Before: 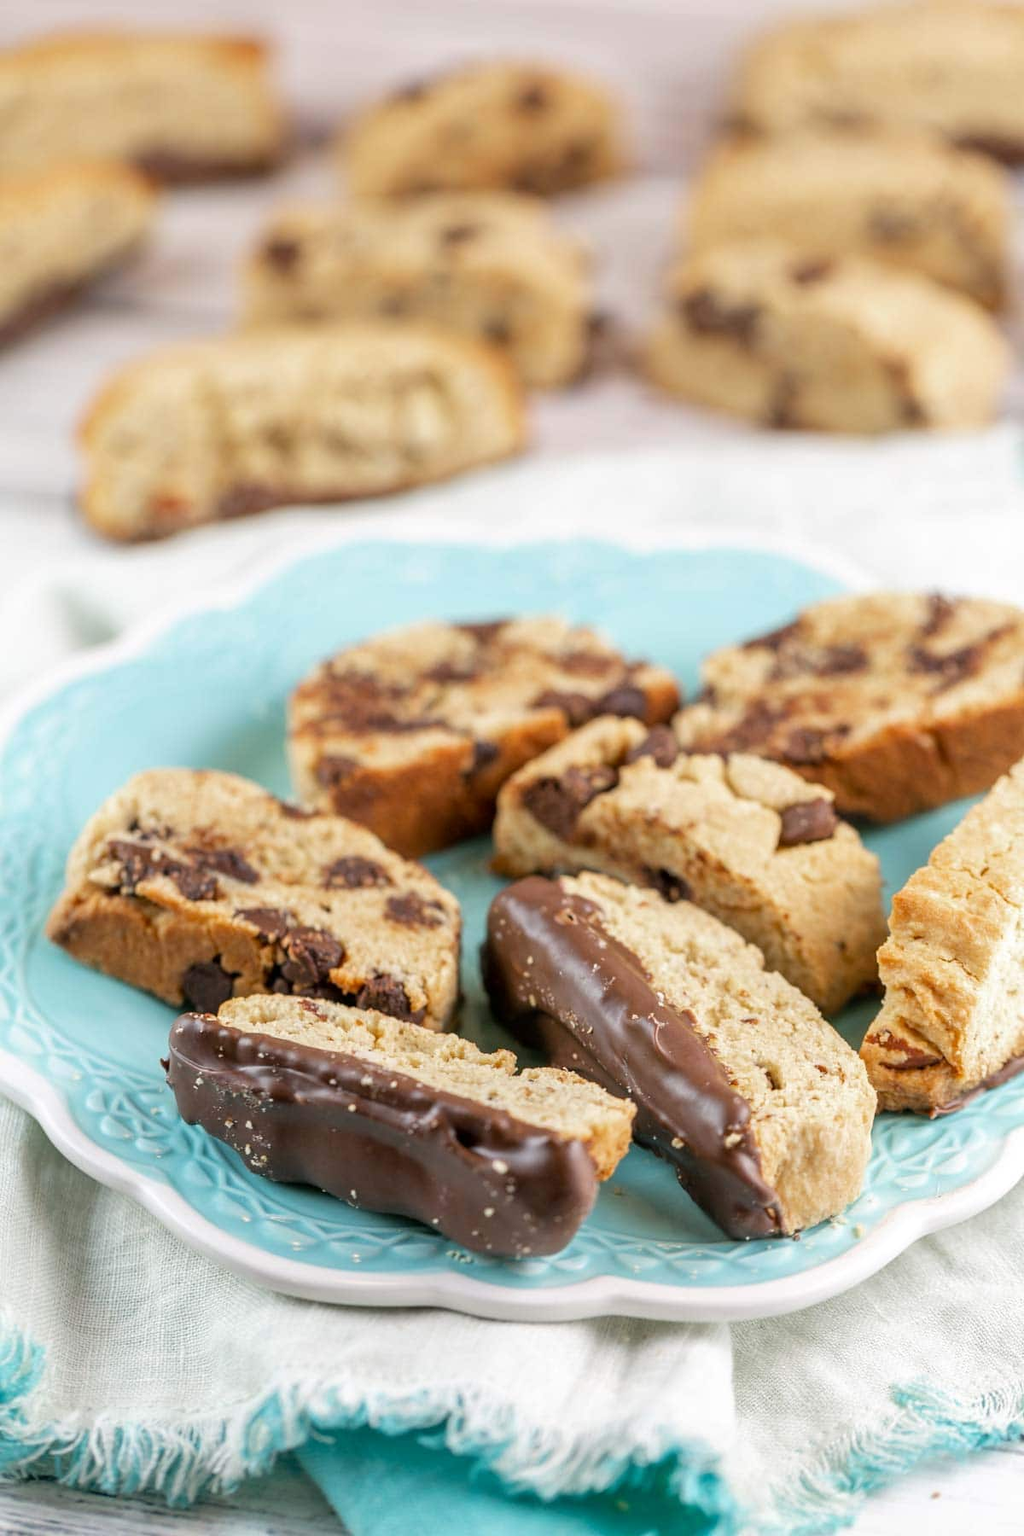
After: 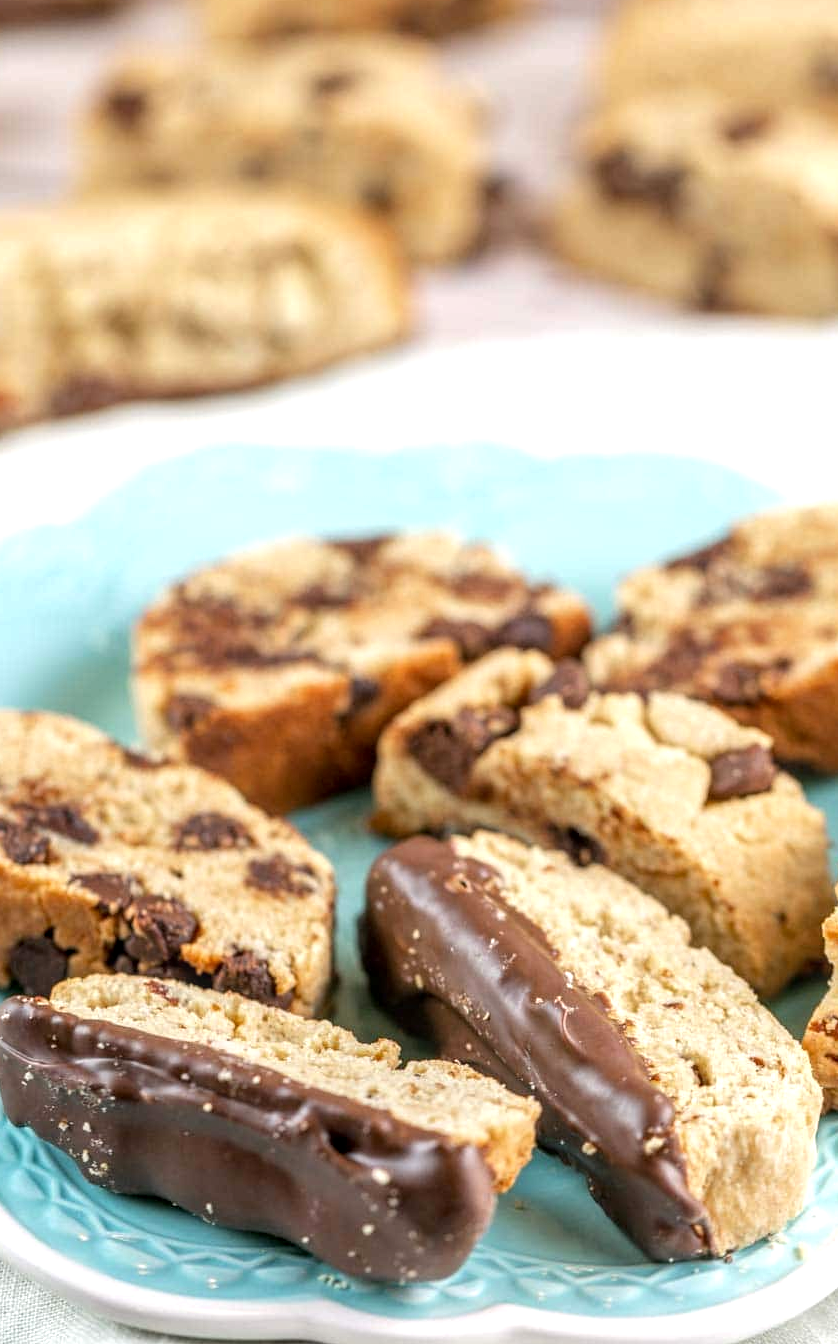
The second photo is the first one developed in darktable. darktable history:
exposure: exposure 0.299 EV, compensate exposure bias true, compensate highlight preservation false
color correction: highlights a* 0.054, highlights b* -0.235
local contrast: on, module defaults
crop and rotate: left 17.093%, top 10.635%, right 13.059%, bottom 14.68%
